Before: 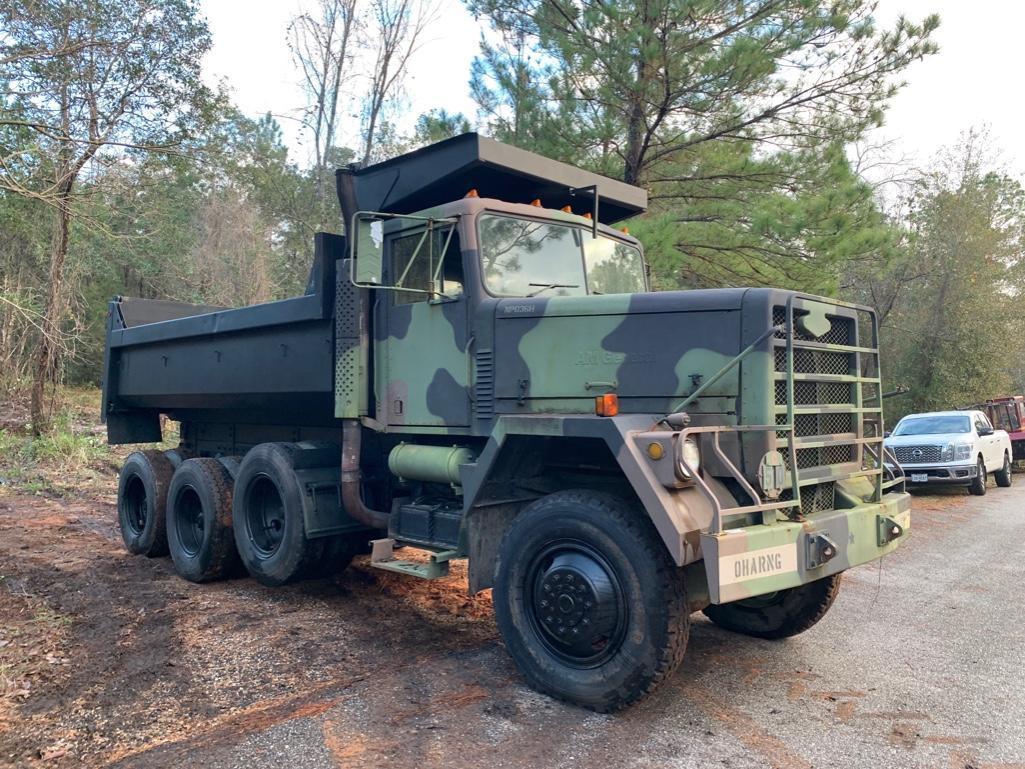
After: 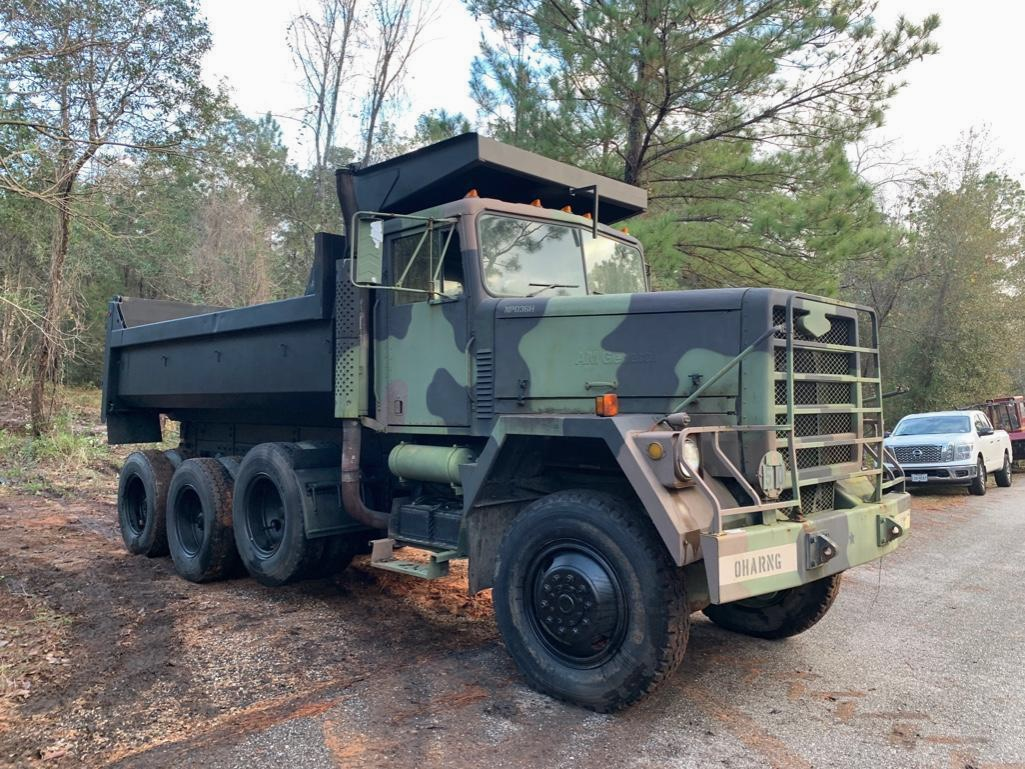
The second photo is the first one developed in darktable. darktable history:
exposure: exposure -0.047 EV, compensate exposure bias true, compensate highlight preservation false
contrast brightness saturation: saturation -0.065
